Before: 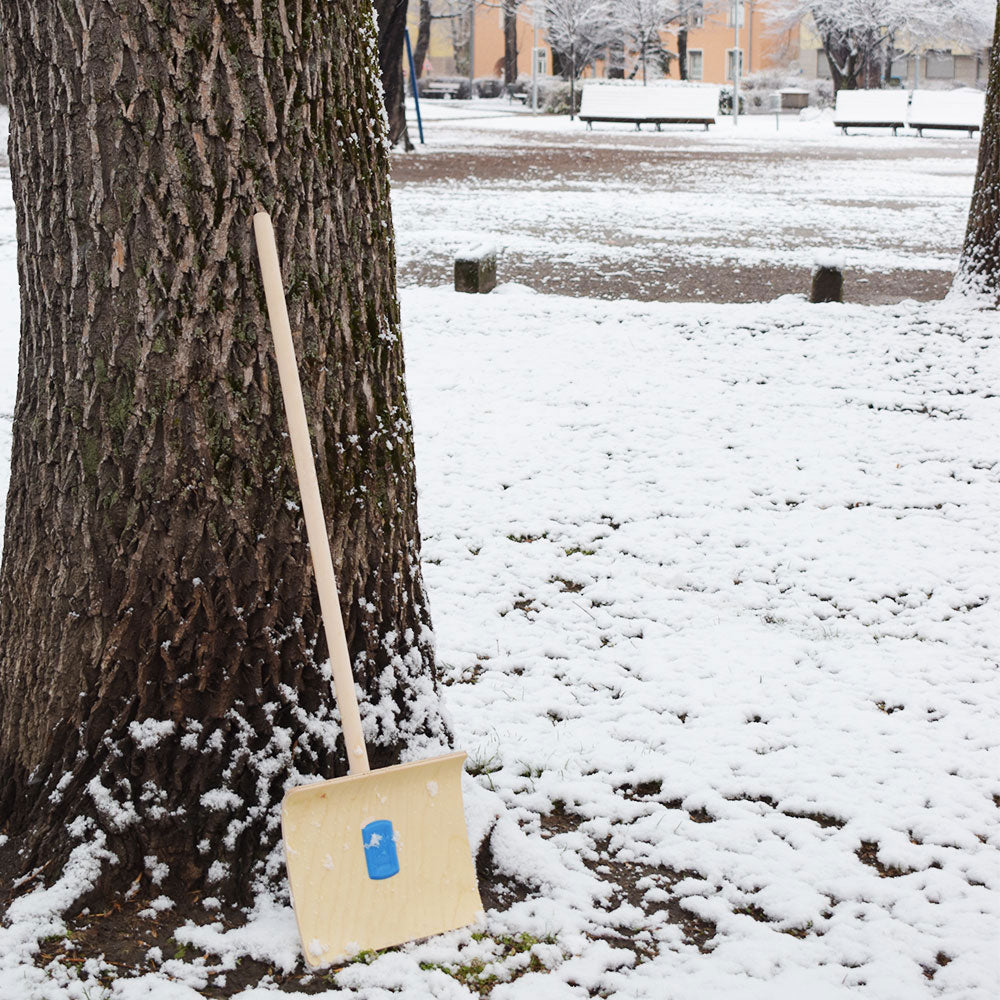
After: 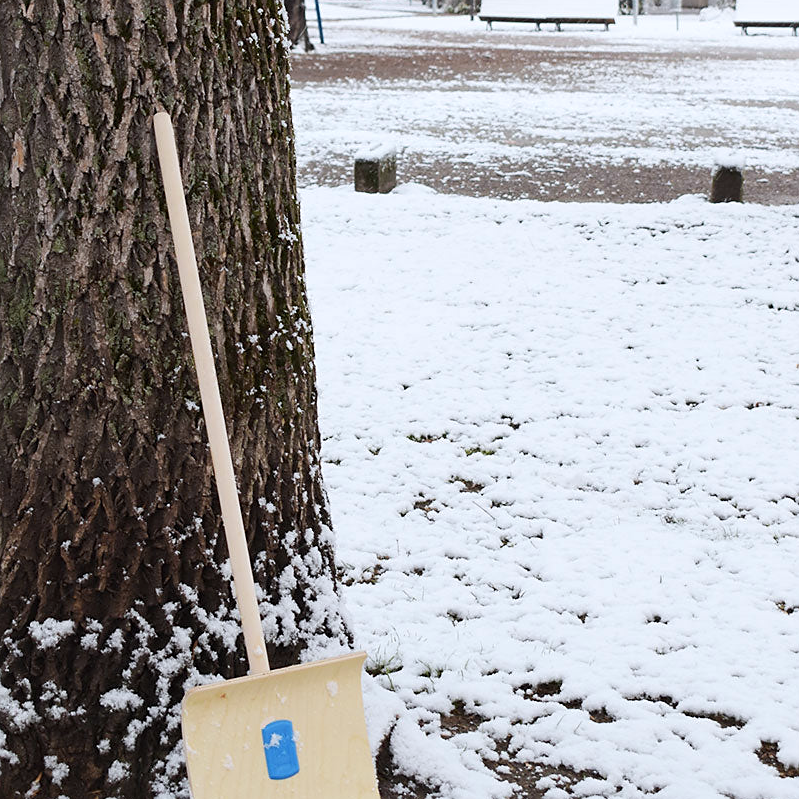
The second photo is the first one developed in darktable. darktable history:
sharpen: radius 1.559, amount 0.373, threshold 1.271
crop and rotate: left 10.071%, top 10.071%, right 10.02%, bottom 10.02%
white balance: red 0.98, blue 1.034
